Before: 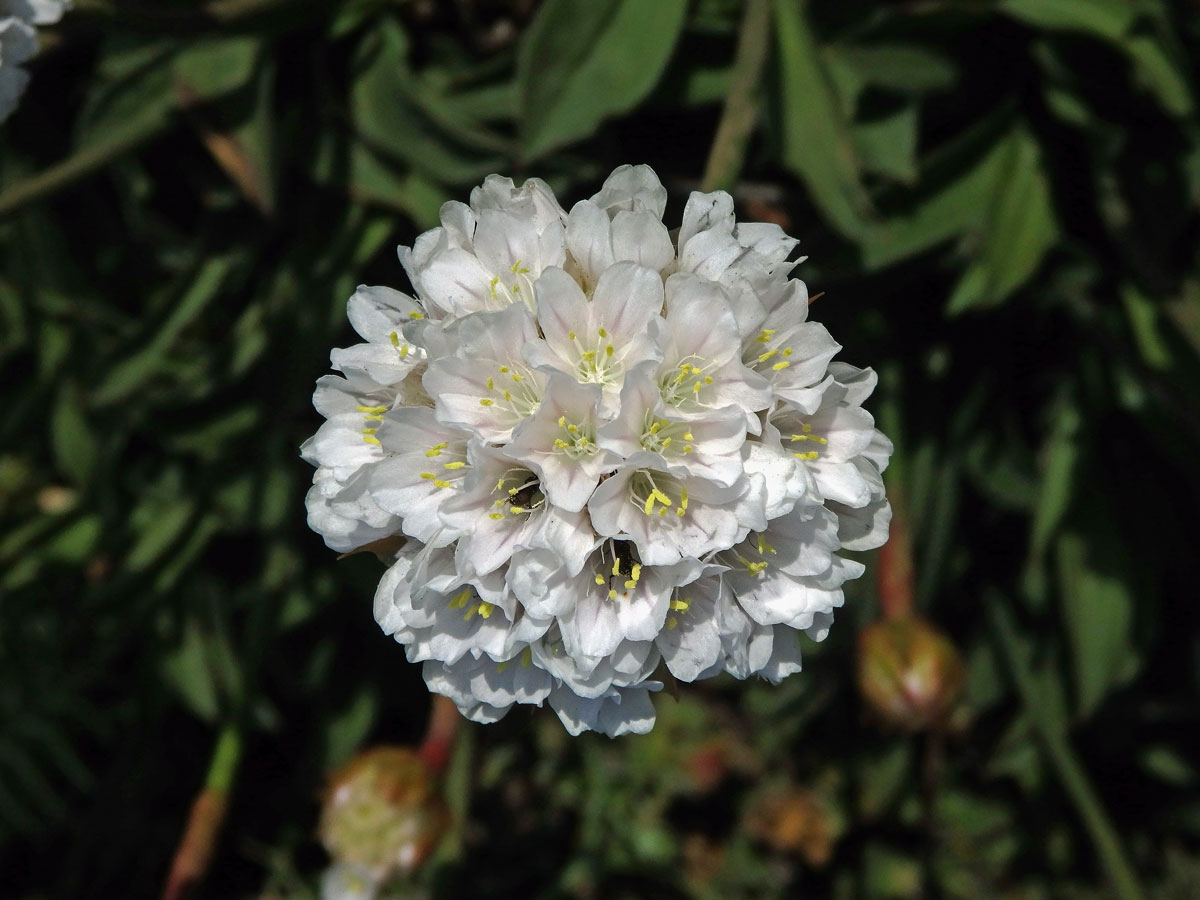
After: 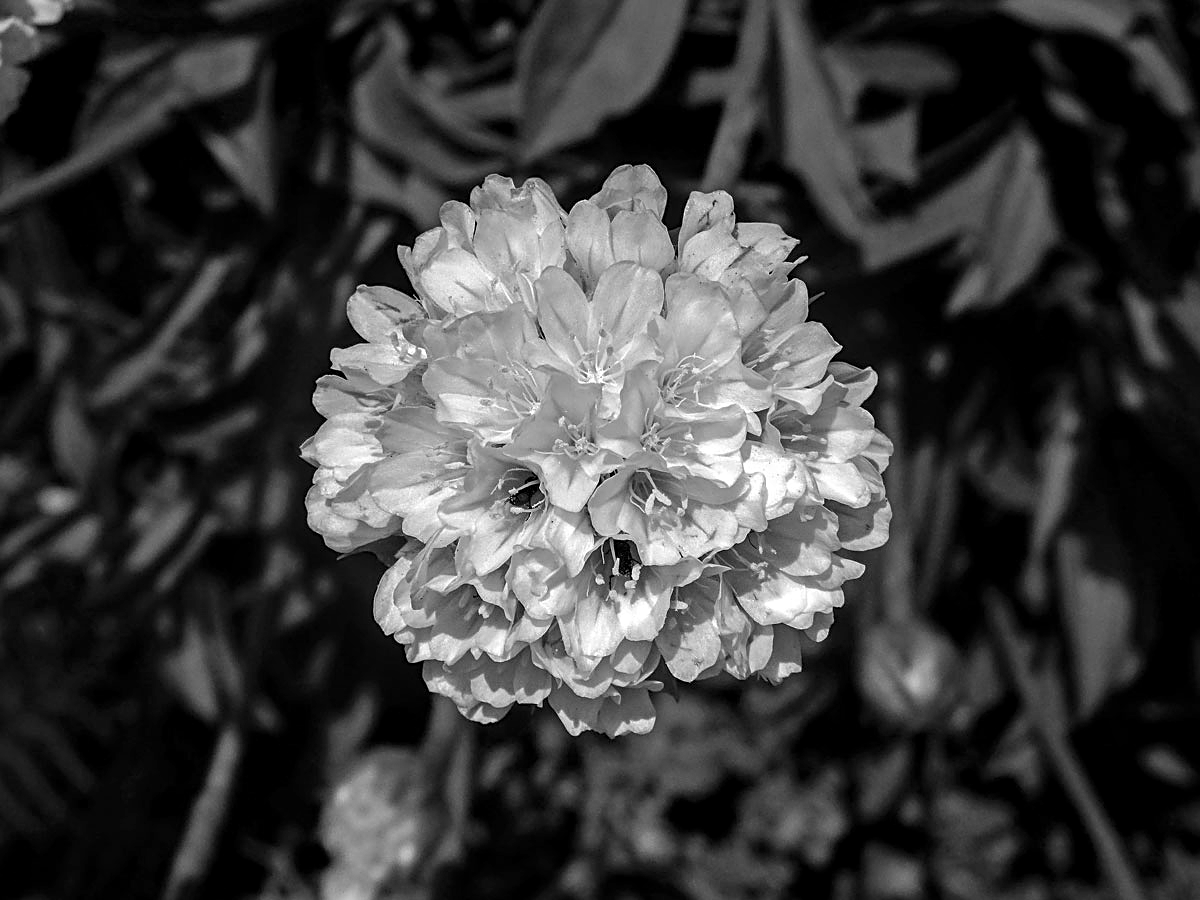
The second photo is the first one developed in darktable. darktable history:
color zones: curves: ch1 [(0, -0.394) (0.143, -0.394) (0.286, -0.394) (0.429, -0.392) (0.571, -0.391) (0.714, -0.391) (0.857, -0.391) (1, -0.394)]
sharpen: on, module defaults
contrast equalizer: octaves 7, y [[0.6 ×6], [0.55 ×6], [0 ×6], [0 ×6], [0 ×6]], mix 0.166
local contrast: on, module defaults
